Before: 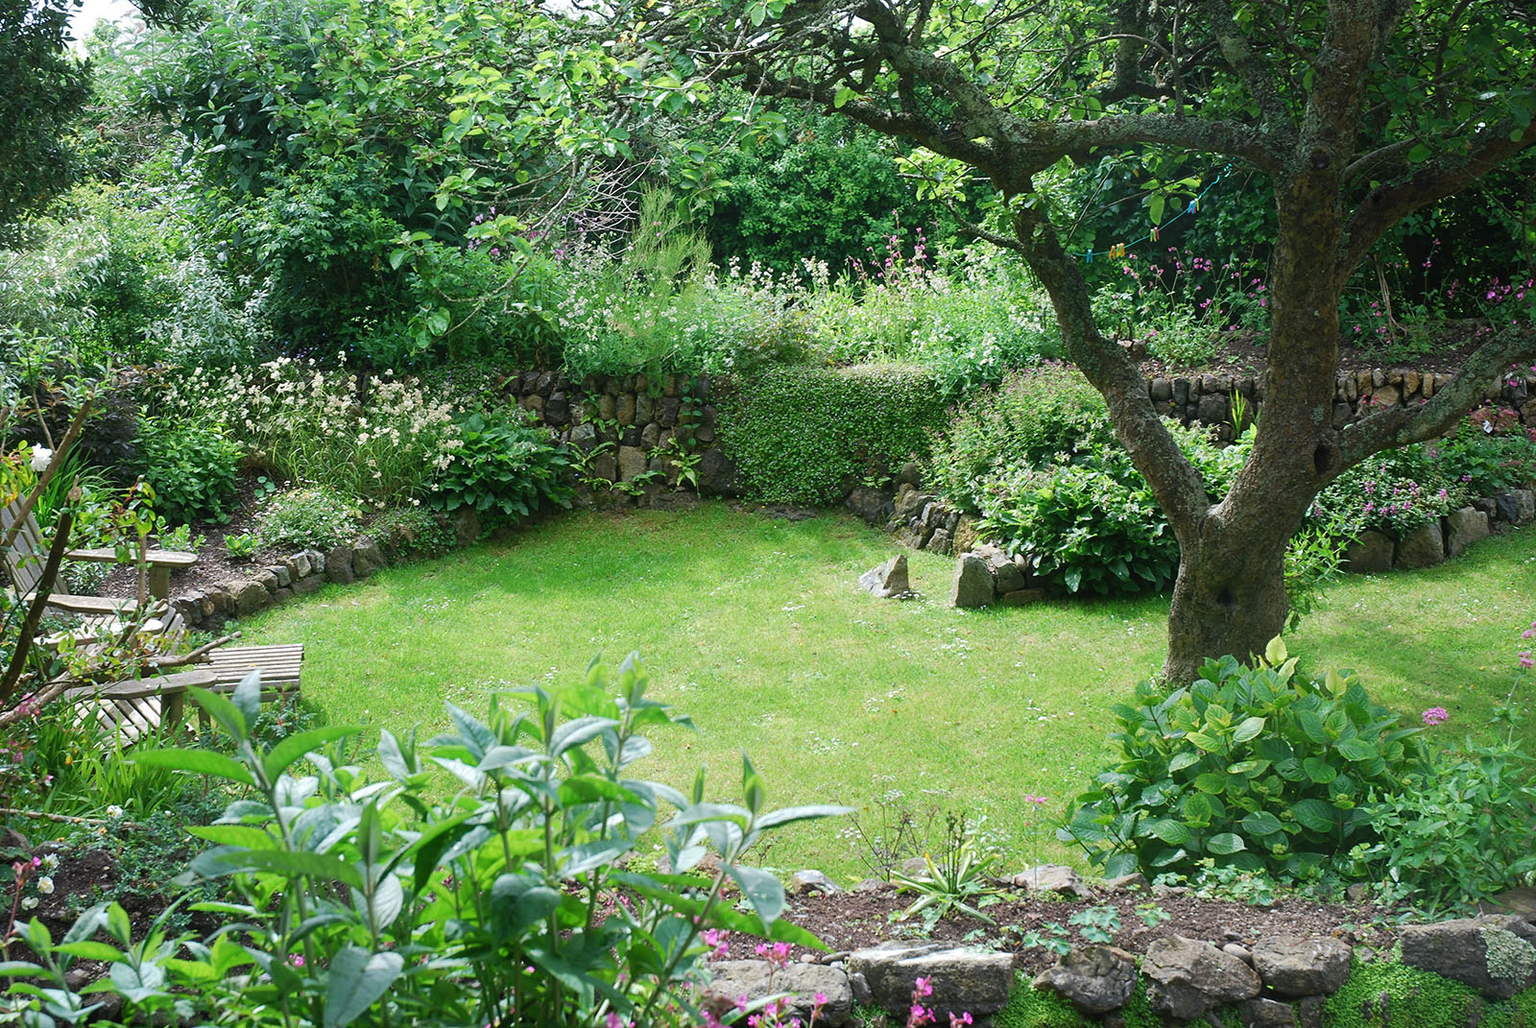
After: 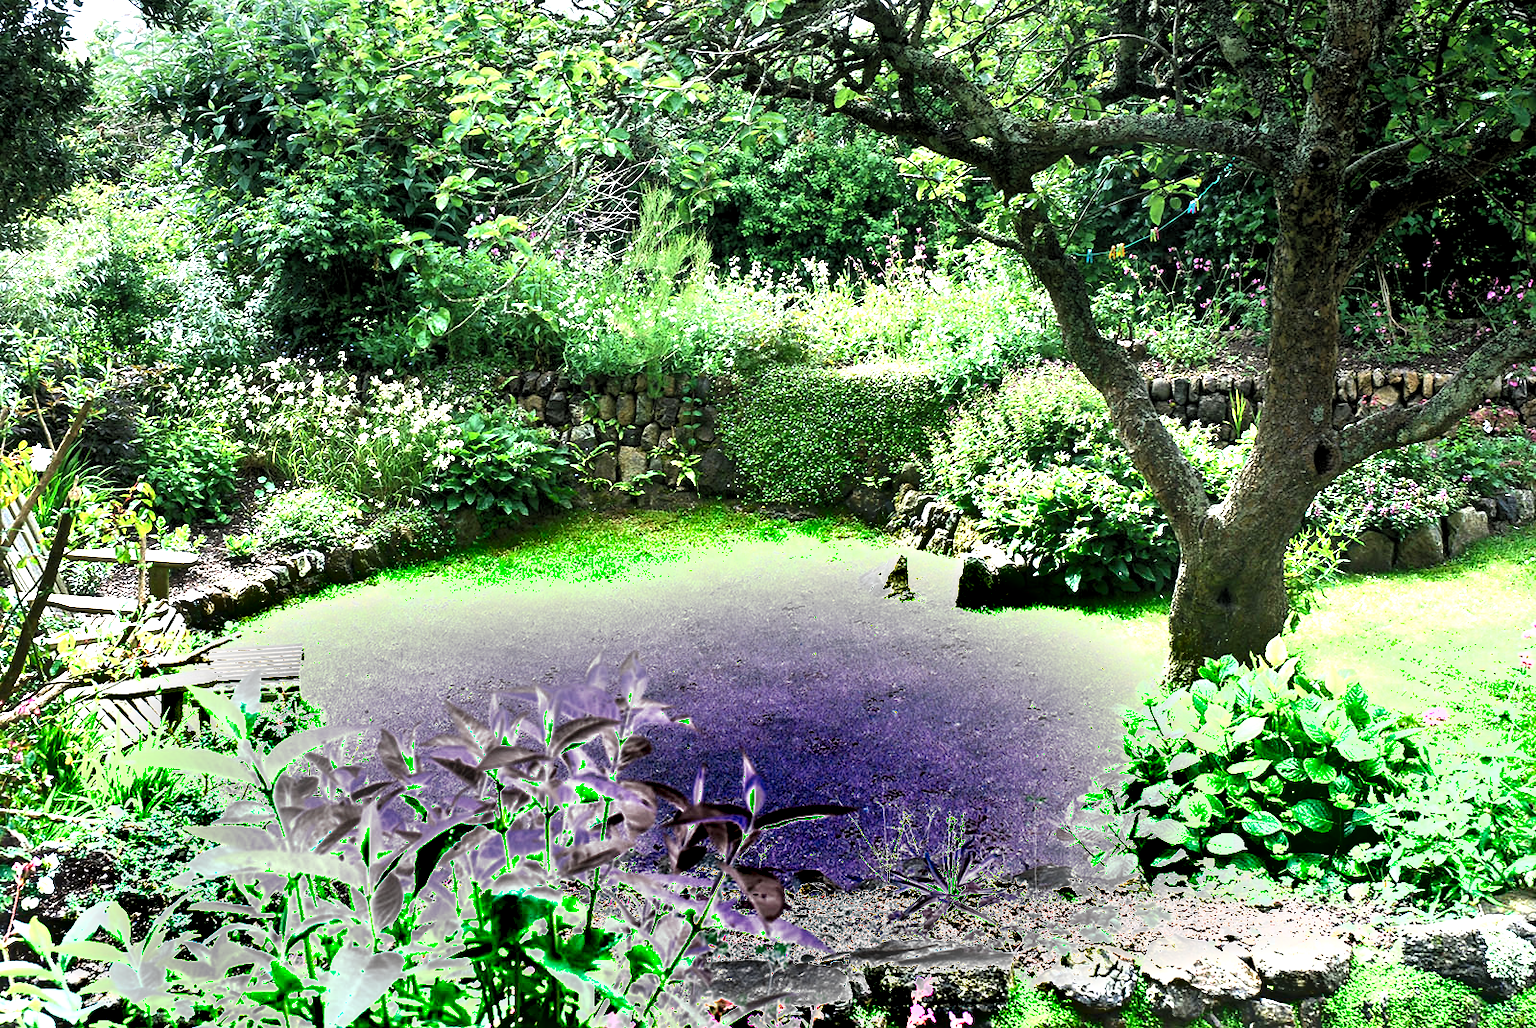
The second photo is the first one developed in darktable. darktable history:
tone equalizer: -8 EV -0.75 EV, -7 EV -0.7 EV, -6 EV -0.6 EV, -5 EV -0.4 EV, -3 EV 0.4 EV, -2 EV 0.6 EV, -1 EV 0.7 EV, +0 EV 0.75 EV, edges refinement/feathering 500, mask exposure compensation -1.57 EV, preserve details no
rgb levels: levels [[0.01, 0.419, 0.839], [0, 0.5, 1], [0, 0.5, 1]]
shadows and highlights: soften with gaussian
graduated density: density -3.9 EV
